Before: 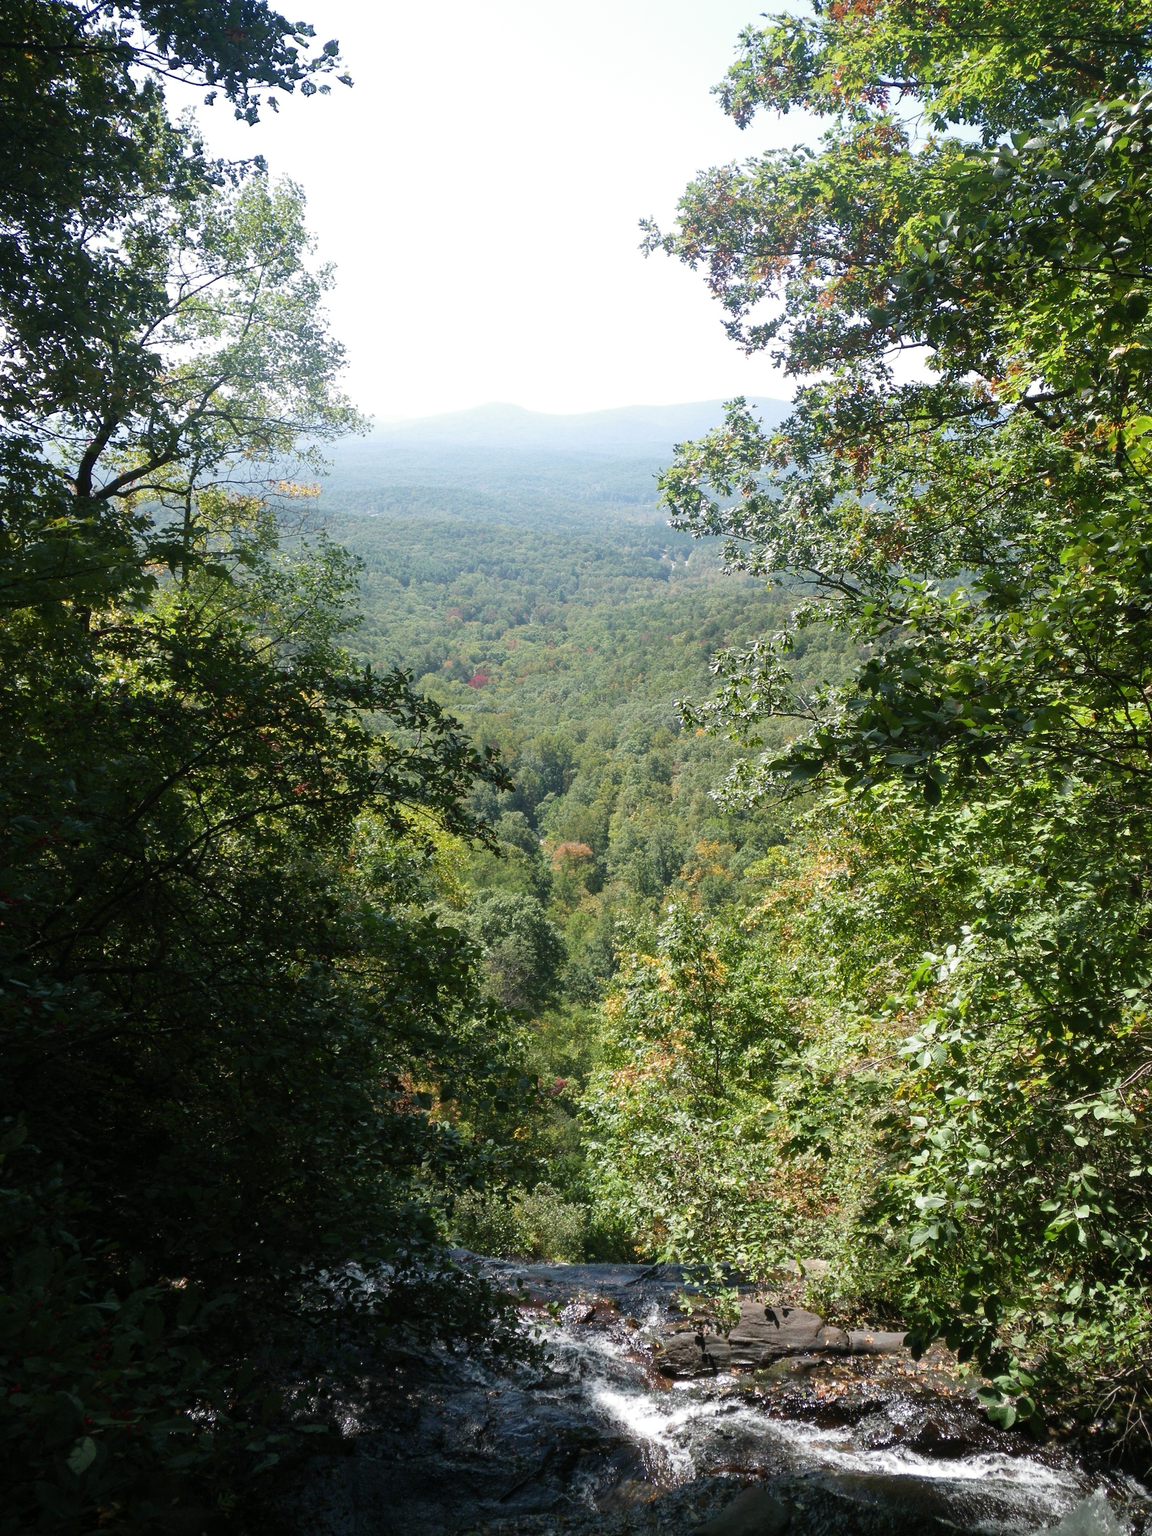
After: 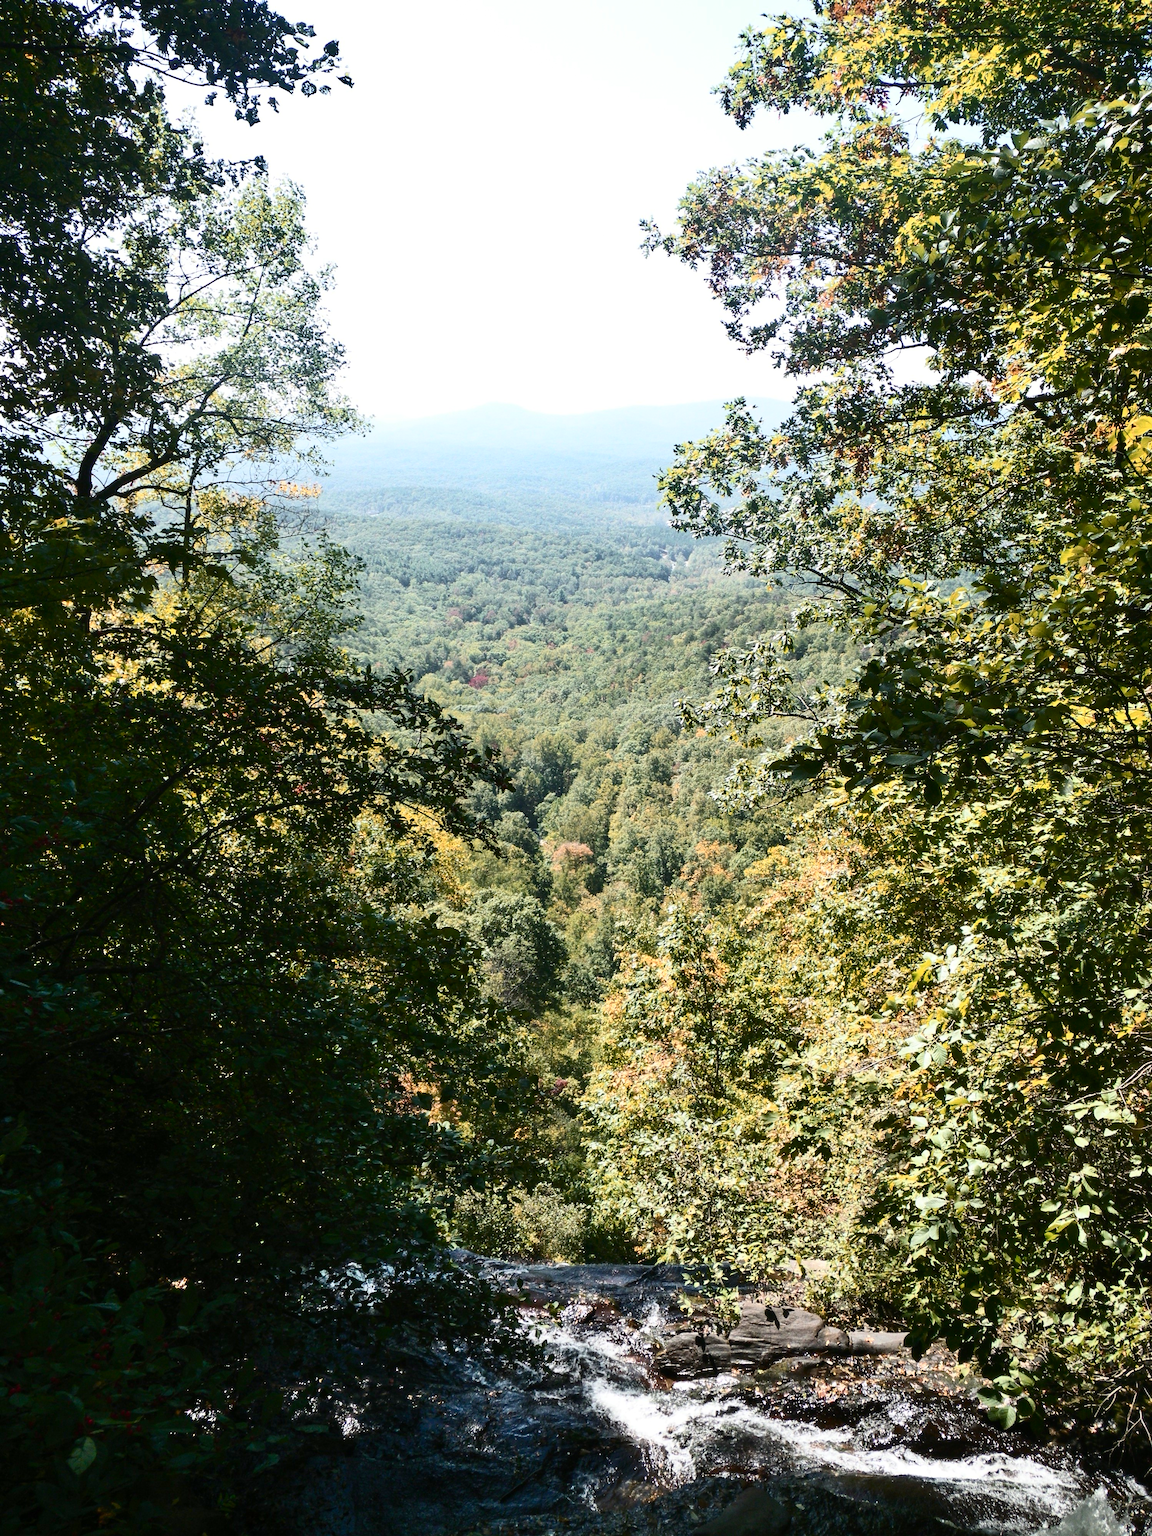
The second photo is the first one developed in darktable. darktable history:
shadows and highlights: soften with gaussian
contrast brightness saturation: contrast 0.386, brightness 0.102
color zones: curves: ch2 [(0, 0.5) (0.143, 0.5) (0.286, 0.416) (0.429, 0.5) (0.571, 0.5) (0.714, 0.5) (0.857, 0.5) (1, 0.5)]
